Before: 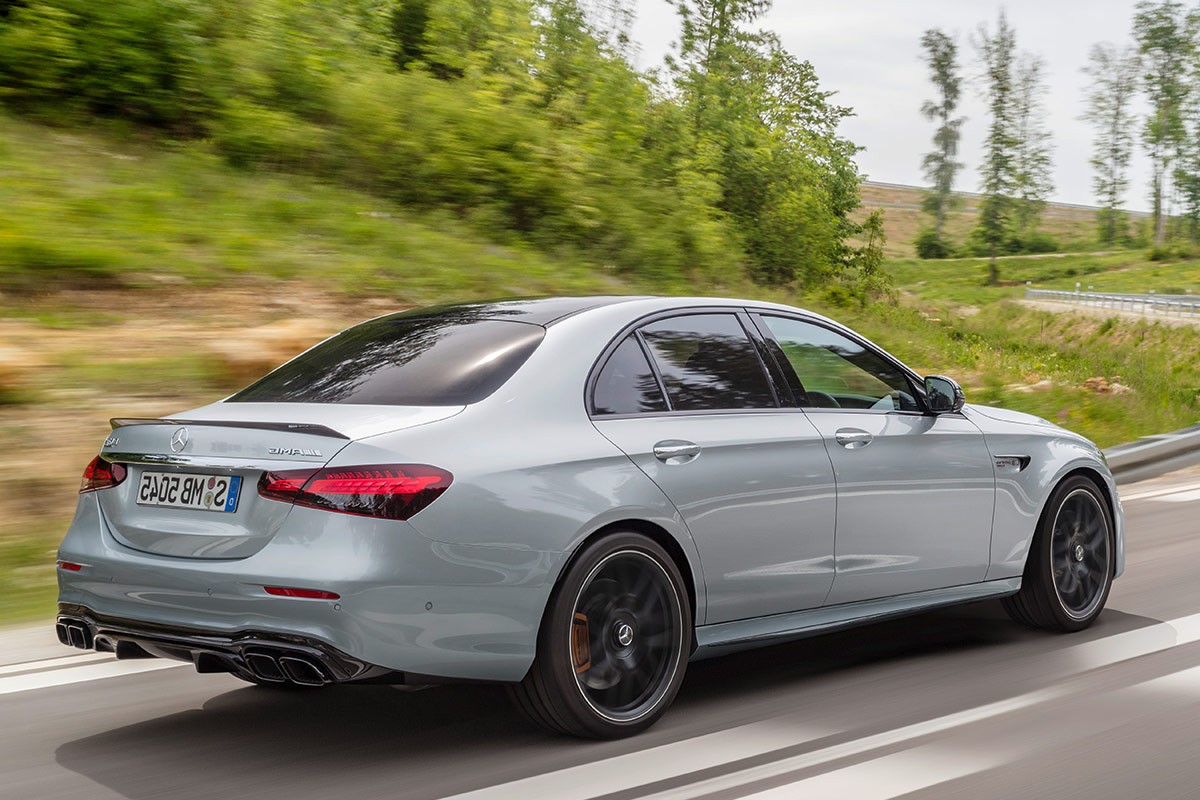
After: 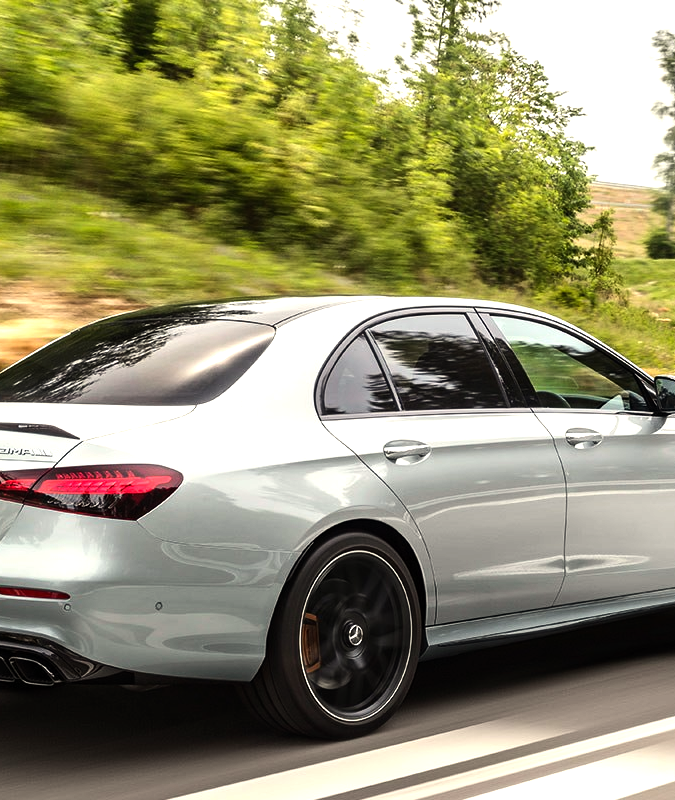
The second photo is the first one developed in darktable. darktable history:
crop and rotate: left 22.516%, right 21.234%
white balance: red 1.029, blue 0.92
tone equalizer: -8 EV -1.08 EV, -7 EV -1.01 EV, -6 EV -0.867 EV, -5 EV -0.578 EV, -3 EV 0.578 EV, -2 EV 0.867 EV, -1 EV 1.01 EV, +0 EV 1.08 EV, edges refinement/feathering 500, mask exposure compensation -1.57 EV, preserve details no
